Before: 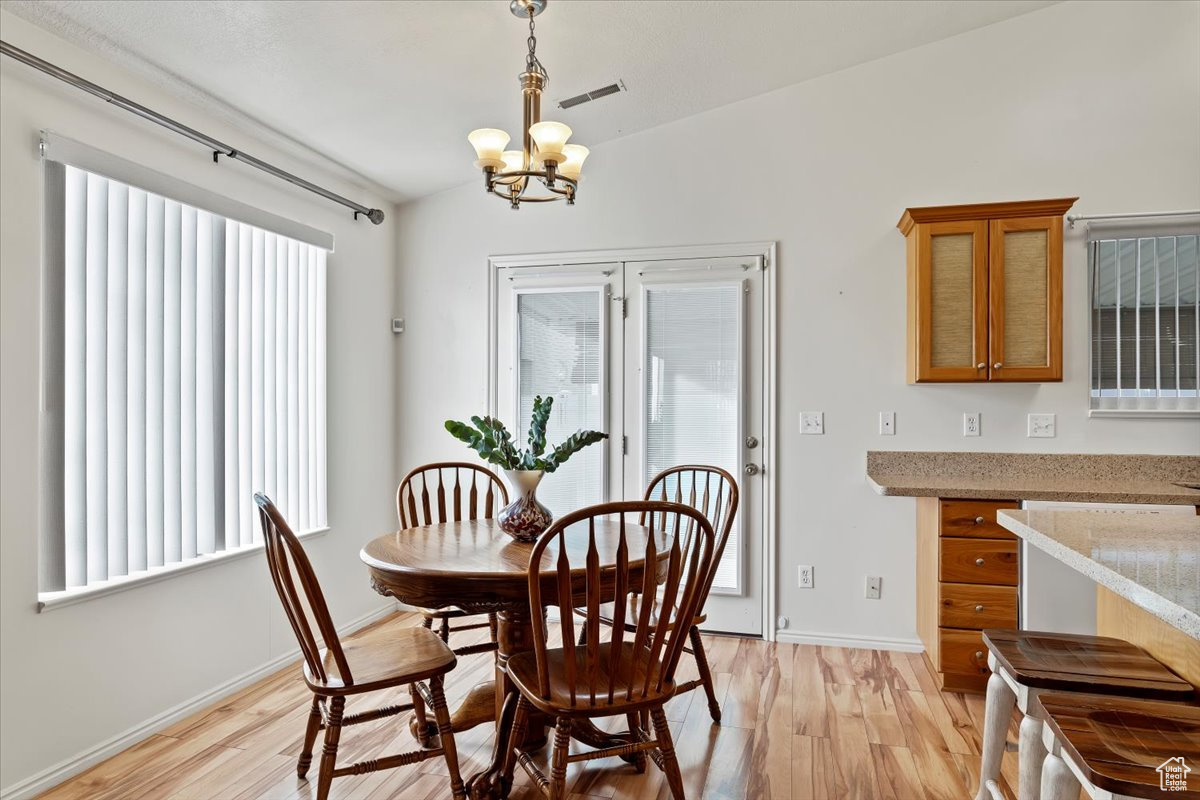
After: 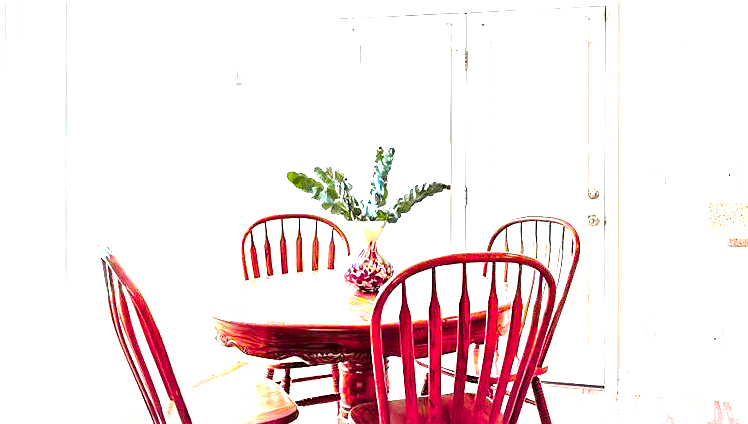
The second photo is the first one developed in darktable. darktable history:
tone equalizer: -8 EV -0.416 EV, -7 EV -0.425 EV, -6 EV -0.358 EV, -5 EV -0.255 EV, -3 EV 0.242 EV, -2 EV 0.326 EV, -1 EV 0.415 EV, +0 EV 0.4 EV
exposure: black level correction 0, exposure 1.994 EV, compensate exposure bias true, compensate highlight preservation false
color zones: curves: ch0 [(0, 0.533) (0.126, 0.533) (0.234, 0.533) (0.368, 0.357) (0.5, 0.5) (0.625, 0.5) (0.74, 0.637) (0.875, 0.5)]; ch1 [(0.004, 0.708) (0.129, 0.662) (0.25, 0.5) (0.375, 0.331) (0.496, 0.396) (0.625, 0.649) (0.739, 0.26) (0.875, 0.5) (1, 0.478)]; ch2 [(0, 0.409) (0.132, 0.403) (0.236, 0.558) (0.379, 0.448) (0.5, 0.5) (0.625, 0.5) (0.691, 0.39) (0.875, 0.5)]
sharpen: radius 1.472, amount 0.398, threshold 1.6
vignetting: fall-off radius 59.76%, automatic ratio true
crop: left 13.187%, top 31.133%, right 24.452%, bottom 15.786%
color balance rgb: perceptual saturation grading › global saturation 19.784%, perceptual brilliance grading › global brilliance 10.435%, perceptual brilliance grading › shadows 14.311%, global vibrance 9.945%
